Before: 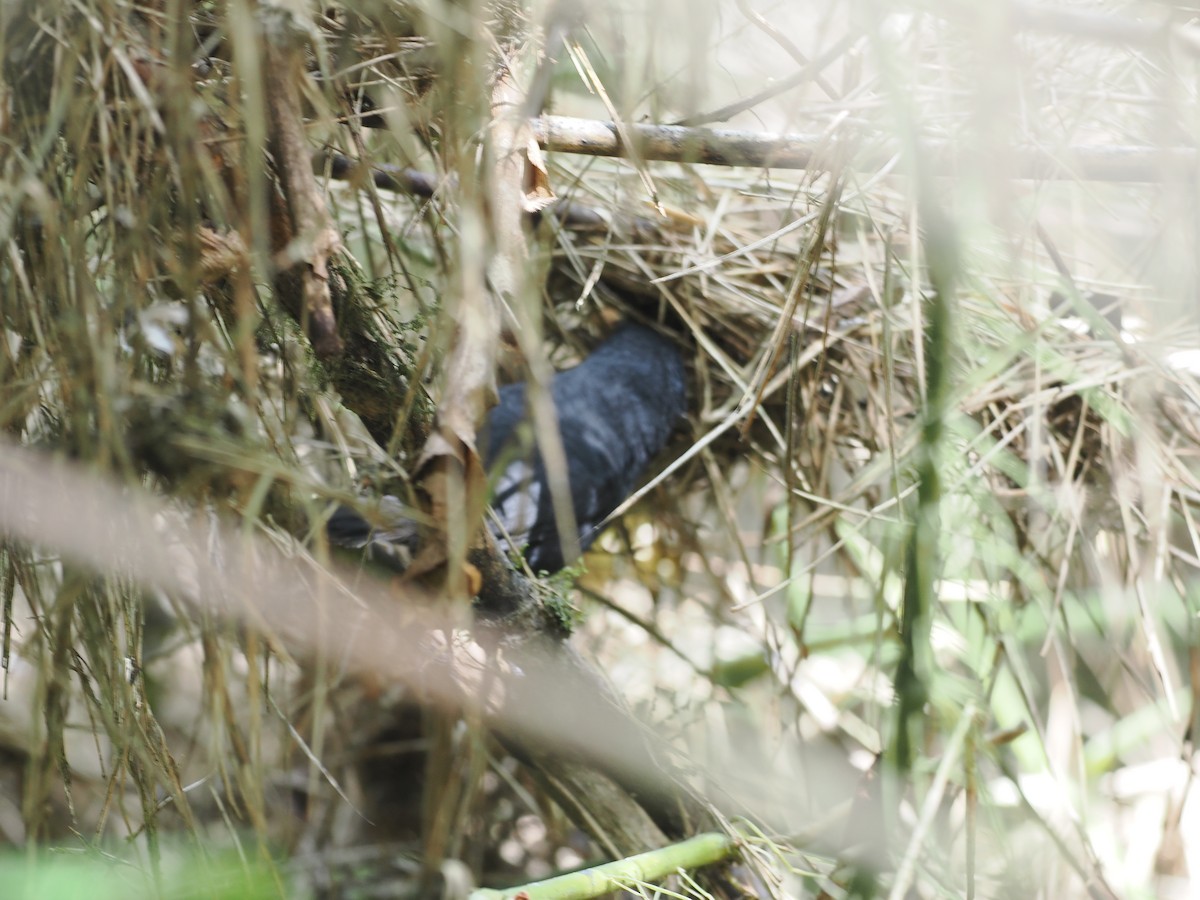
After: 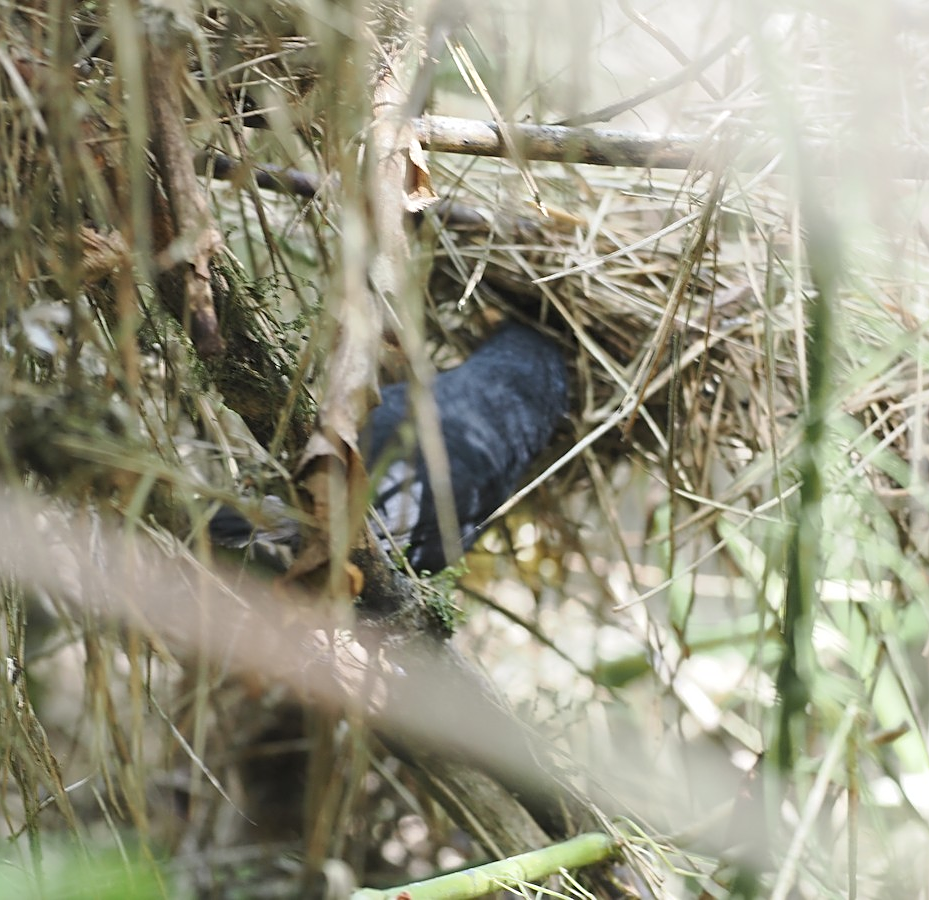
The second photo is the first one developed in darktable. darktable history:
crop: left 9.88%, right 12.664%
sharpen: on, module defaults
